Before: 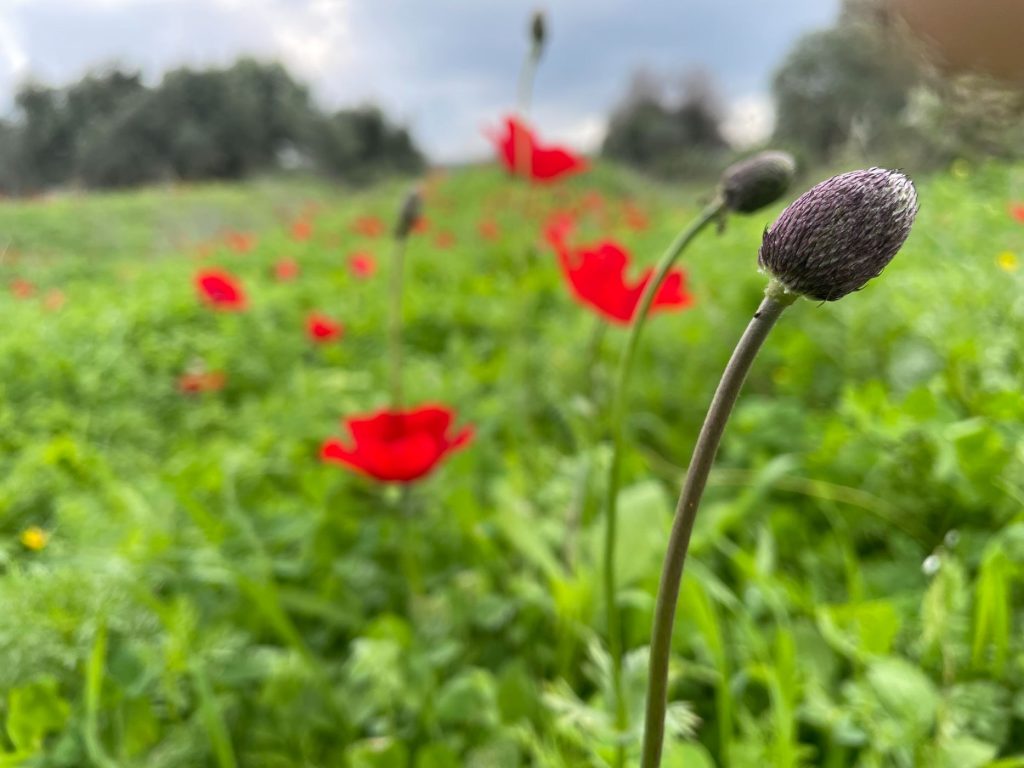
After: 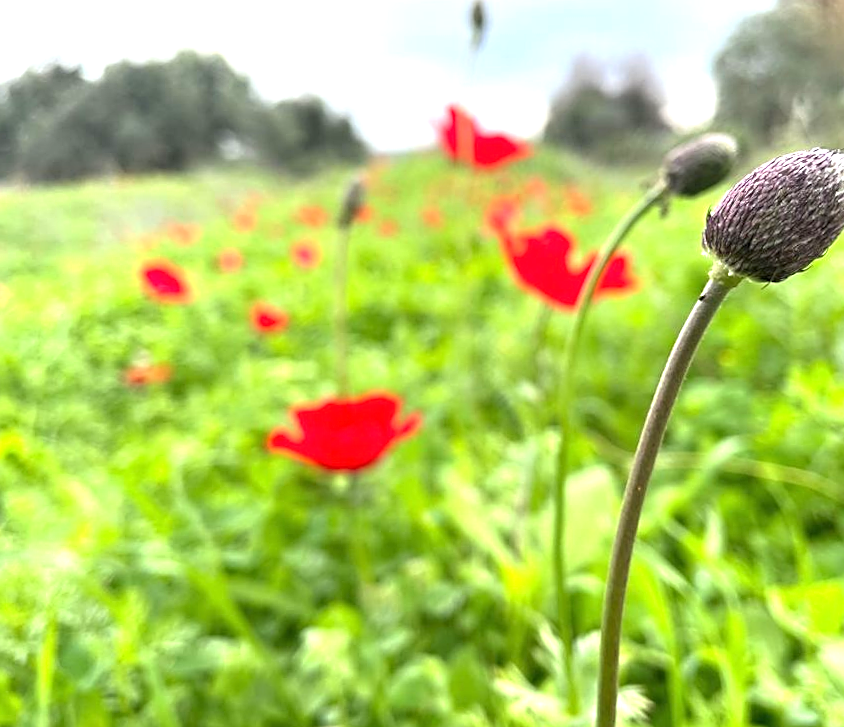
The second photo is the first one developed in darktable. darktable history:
exposure: black level correction 0, exposure 1.1 EV, compensate exposure bias true, compensate highlight preservation false
sharpen: on, module defaults
crop and rotate: angle 1°, left 4.281%, top 0.642%, right 11.383%, bottom 2.486%
